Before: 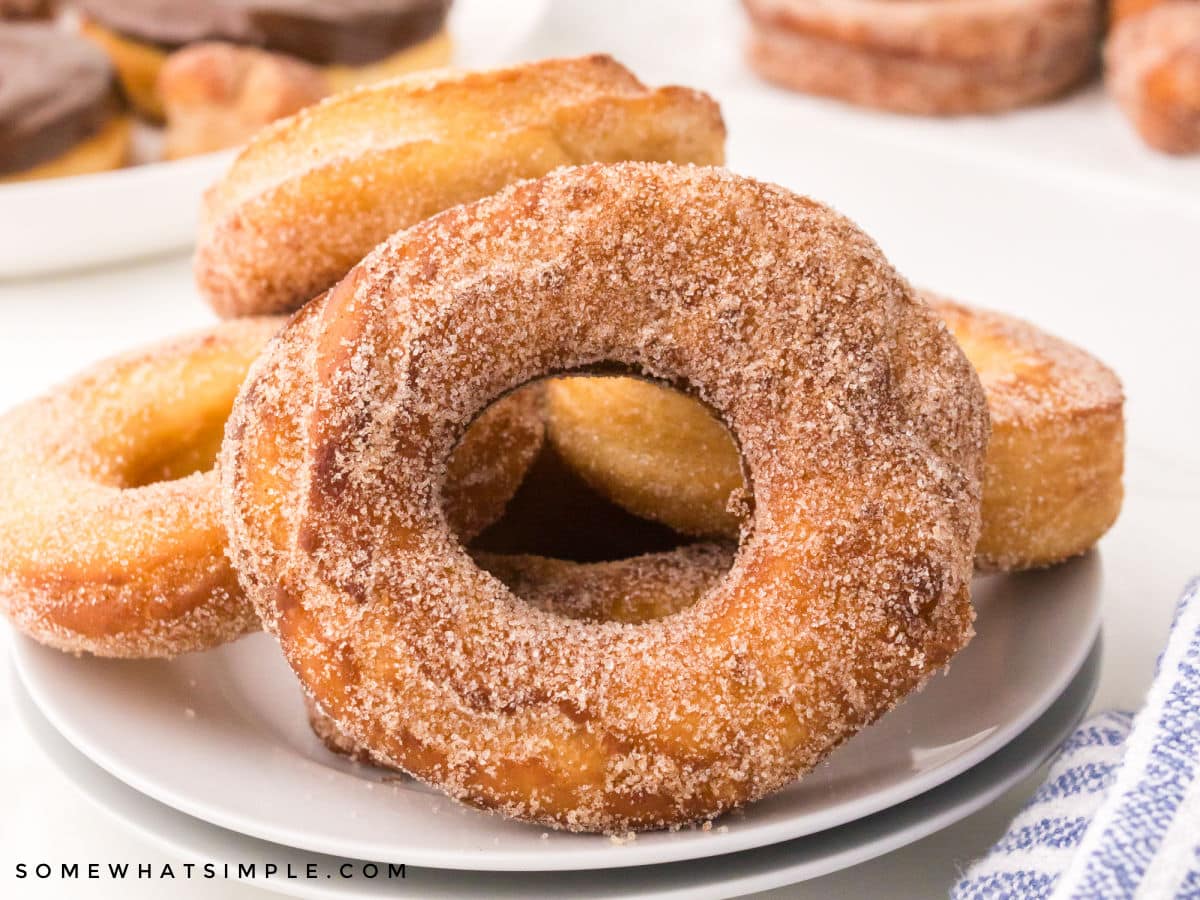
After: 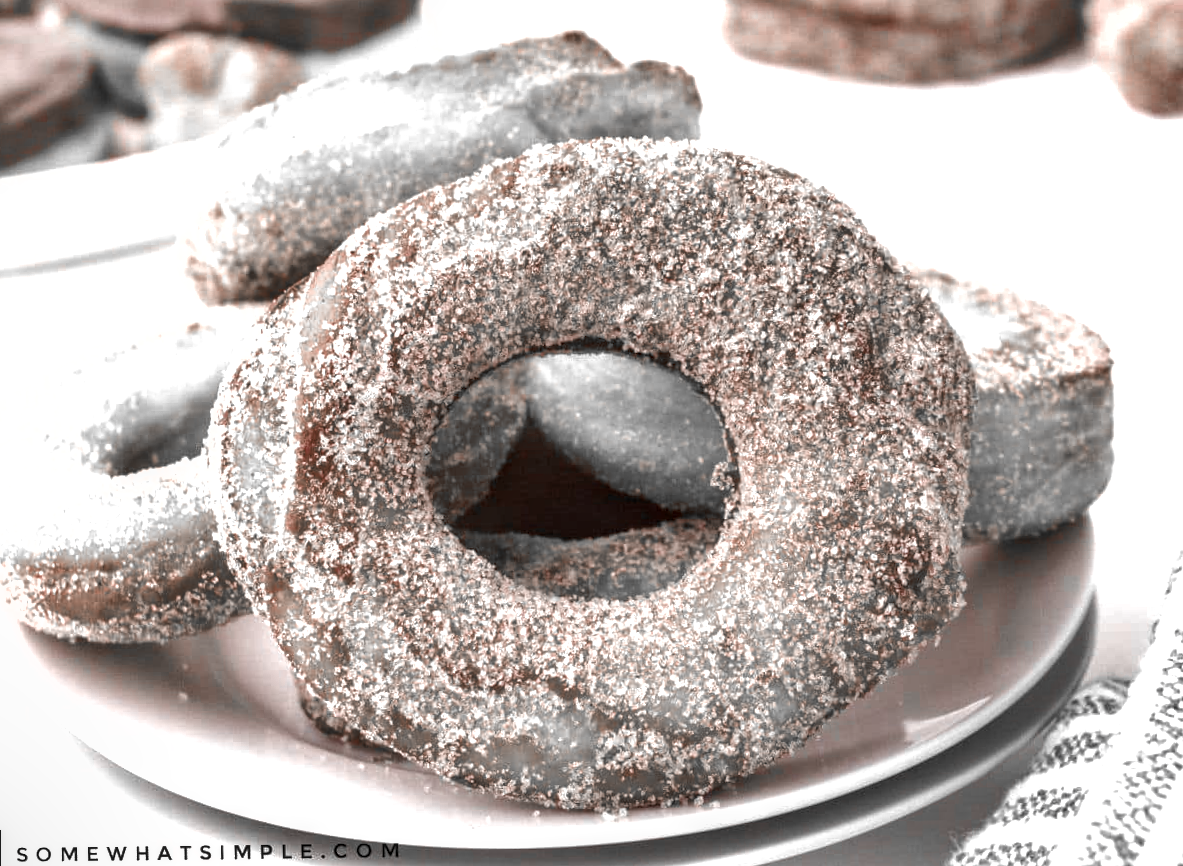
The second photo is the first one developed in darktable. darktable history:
shadows and highlights: low approximation 0.01, soften with gaussian
exposure: exposure 0.197 EV, compensate highlight preservation false
white balance: red 1.009, blue 1.027
base curve: curves: ch0 [(0, 0) (0.74, 0.67) (1, 1)]
local contrast: on, module defaults
color zones: curves: ch1 [(0, 0.006) (0.094, 0.285) (0.171, 0.001) (0.429, 0.001) (0.571, 0.003) (0.714, 0.004) (0.857, 0.004) (1, 0.006)]
rotate and perspective: rotation -1.32°, lens shift (horizontal) -0.031, crop left 0.015, crop right 0.985, crop top 0.047, crop bottom 0.982
color balance rgb: perceptual saturation grading › global saturation 20%, perceptual saturation grading › highlights -50%, perceptual saturation grading › shadows 30%, perceptual brilliance grading › global brilliance 10%, perceptual brilliance grading › shadows 15%
